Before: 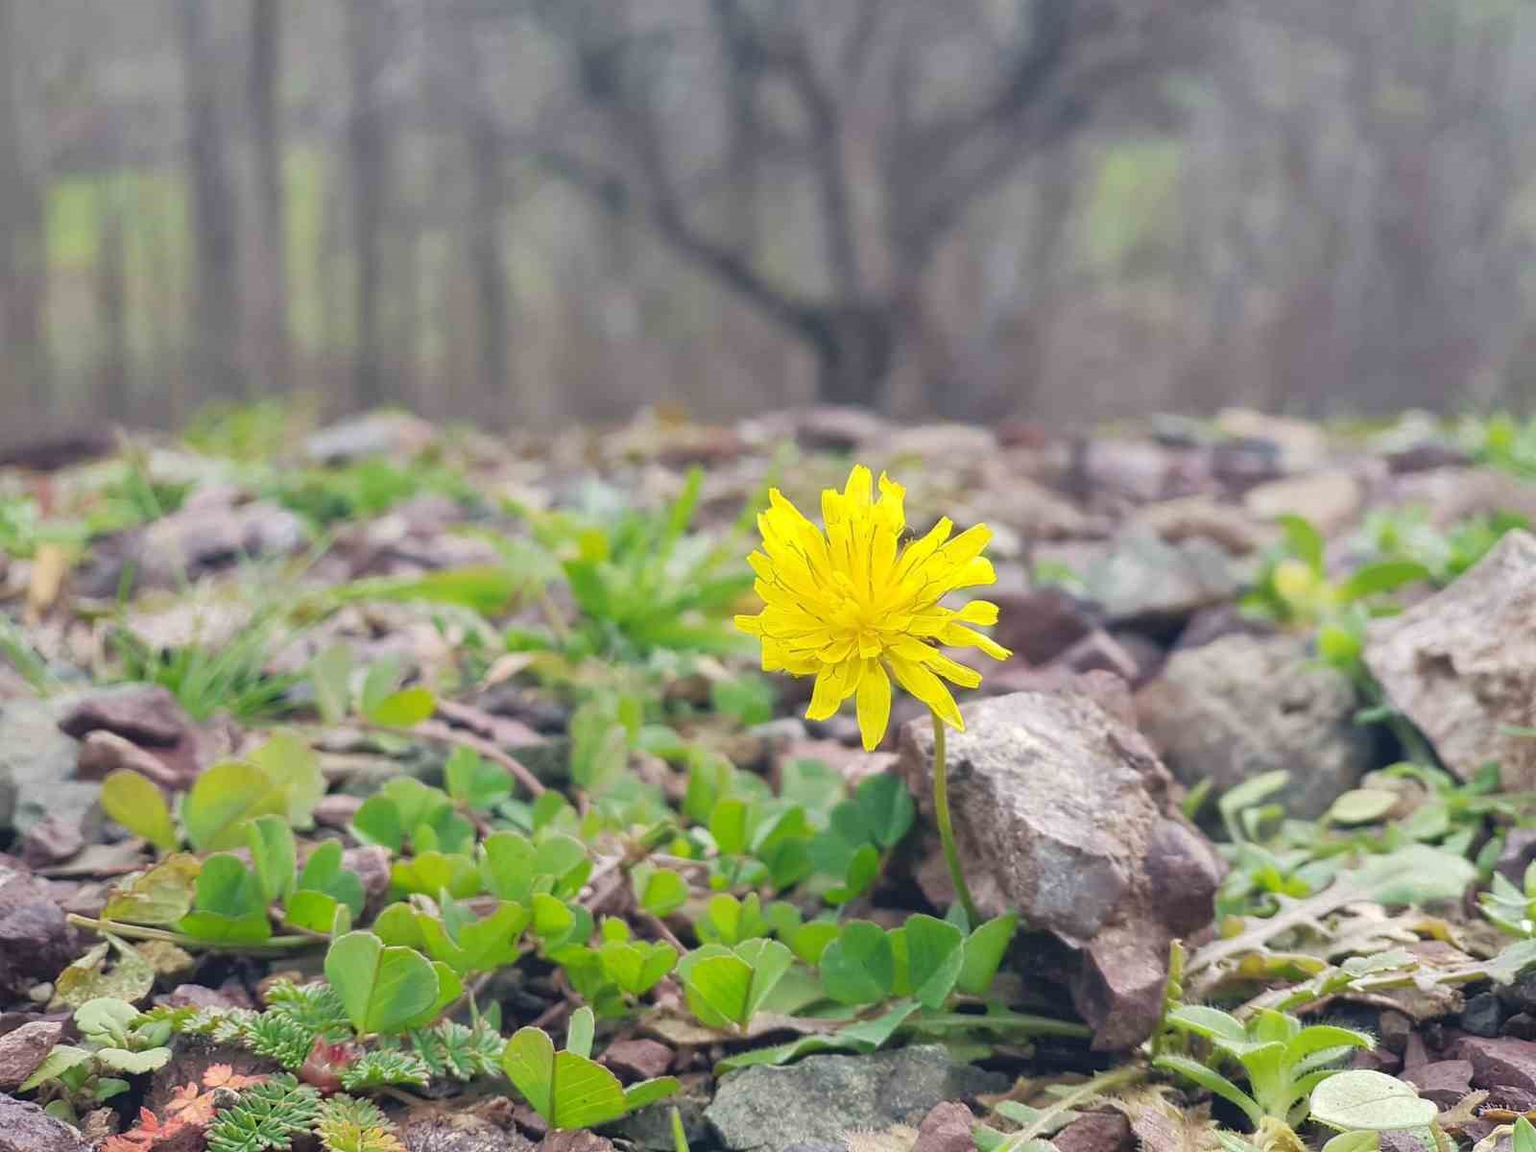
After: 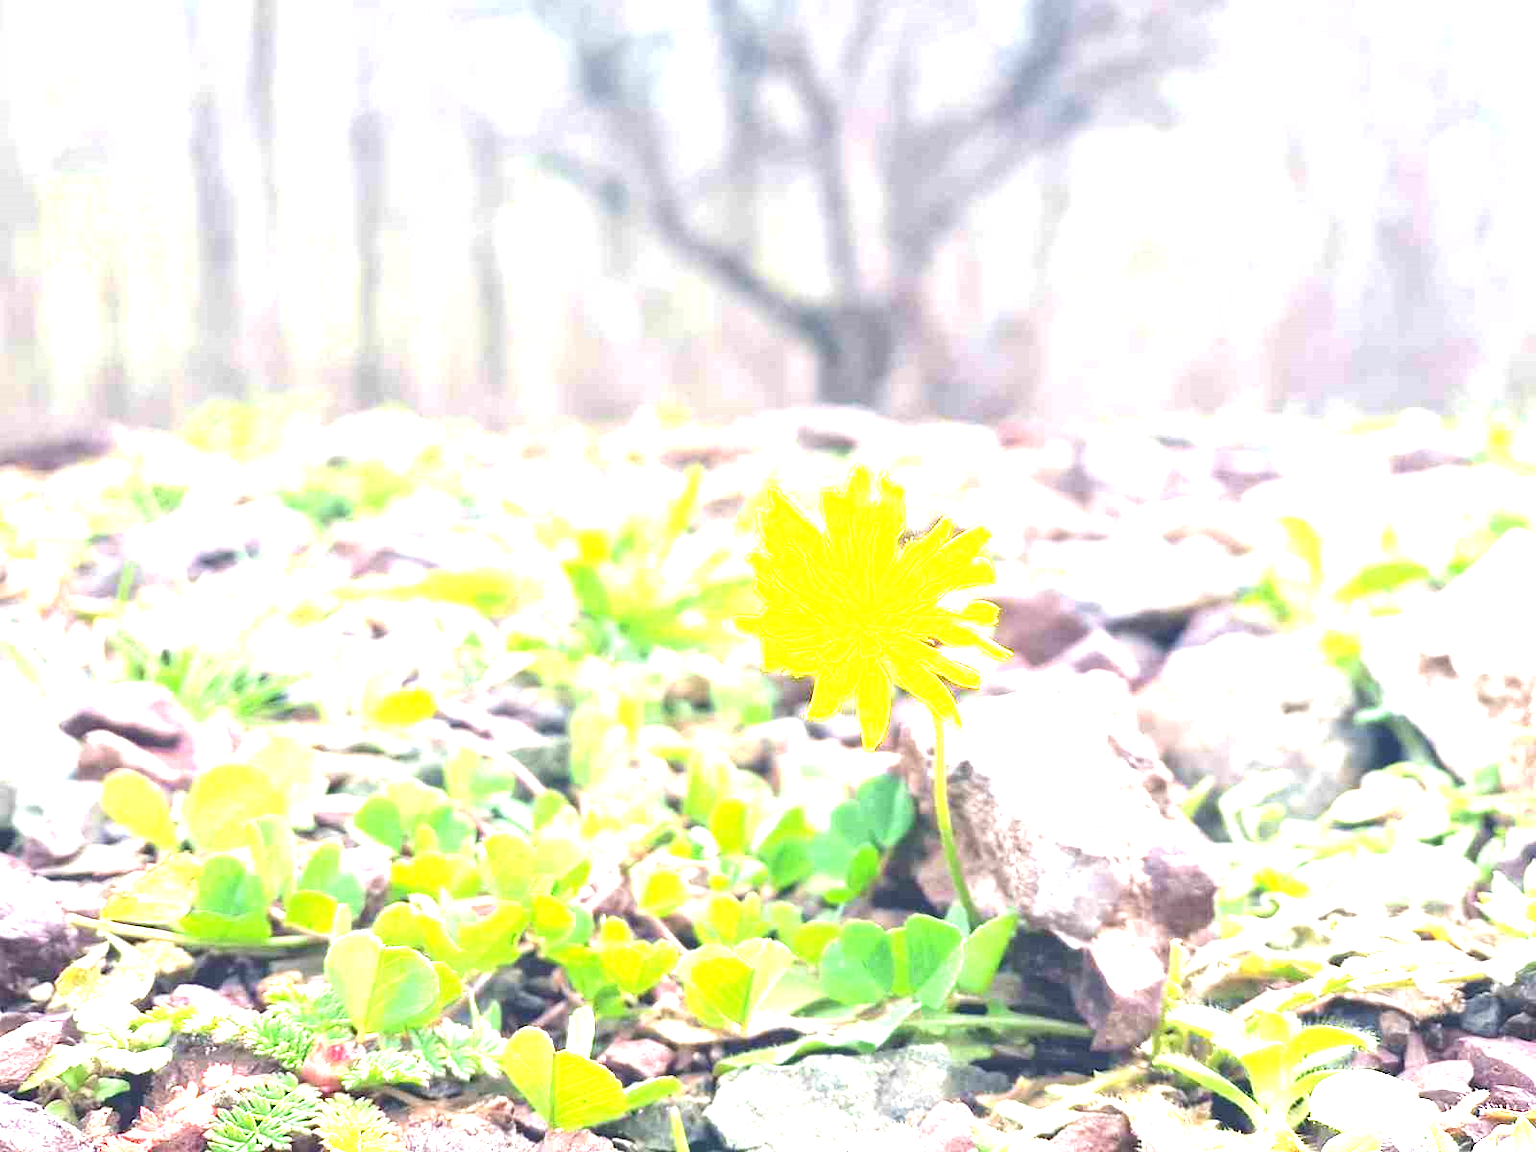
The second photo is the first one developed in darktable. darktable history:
exposure: exposure 2.199 EV, compensate exposure bias true, compensate highlight preservation false
tone equalizer: on, module defaults
